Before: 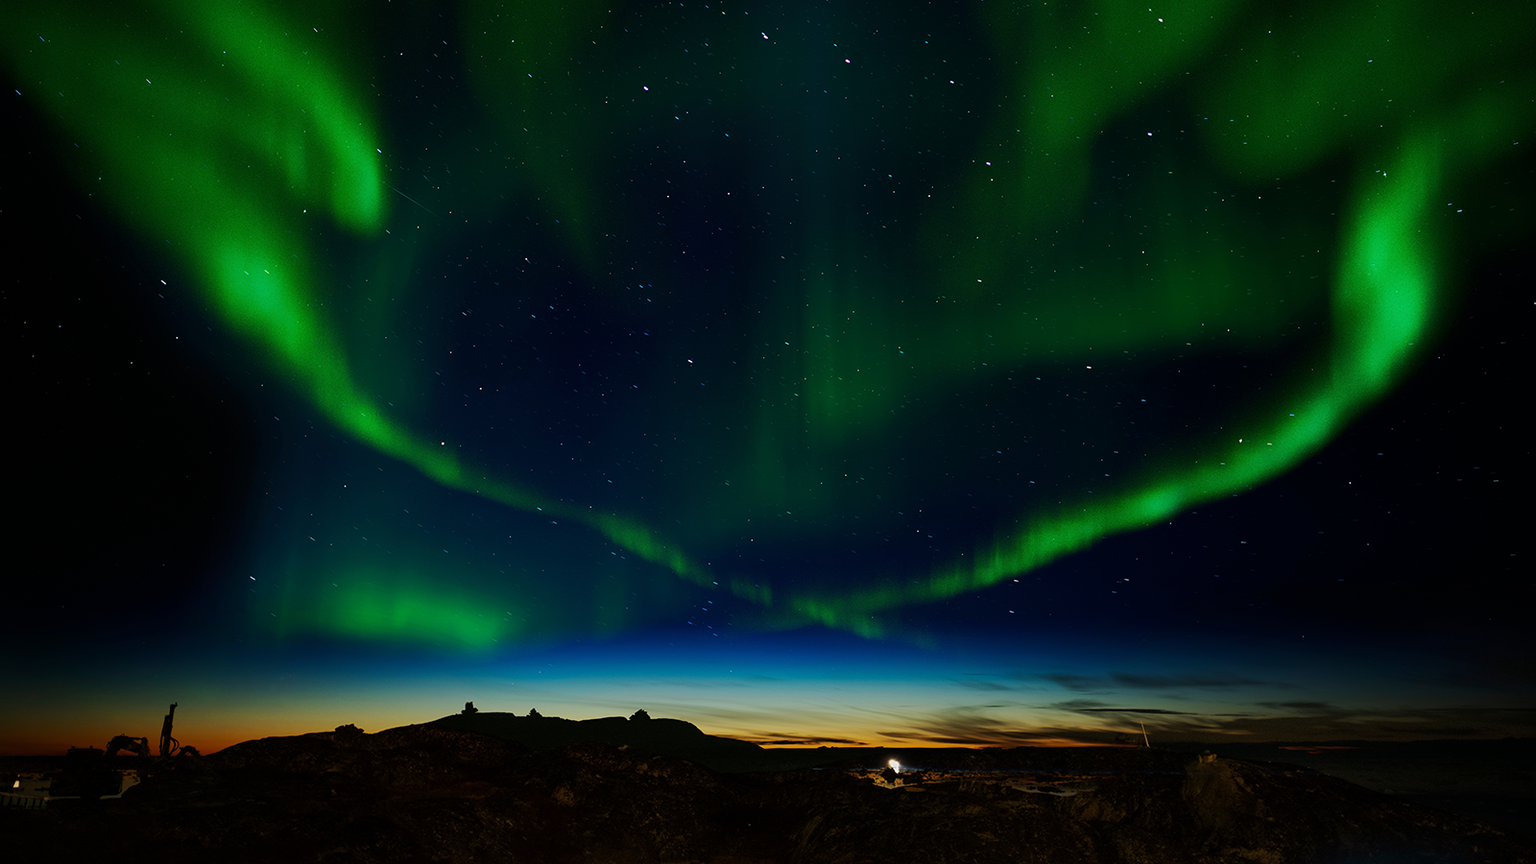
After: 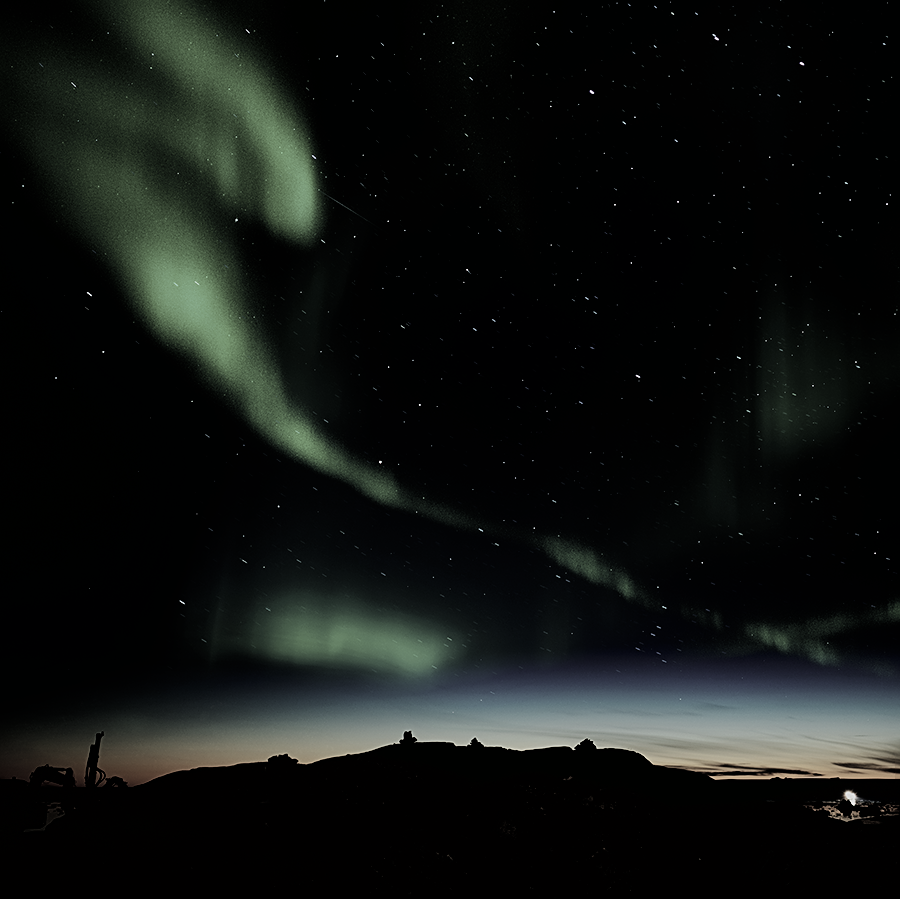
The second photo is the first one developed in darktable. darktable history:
crop: left 5.114%, right 38.589%
color correction: saturation 0.3
filmic rgb: black relative exposure -5 EV, hardness 2.88, contrast 1.3
sharpen: on, module defaults
